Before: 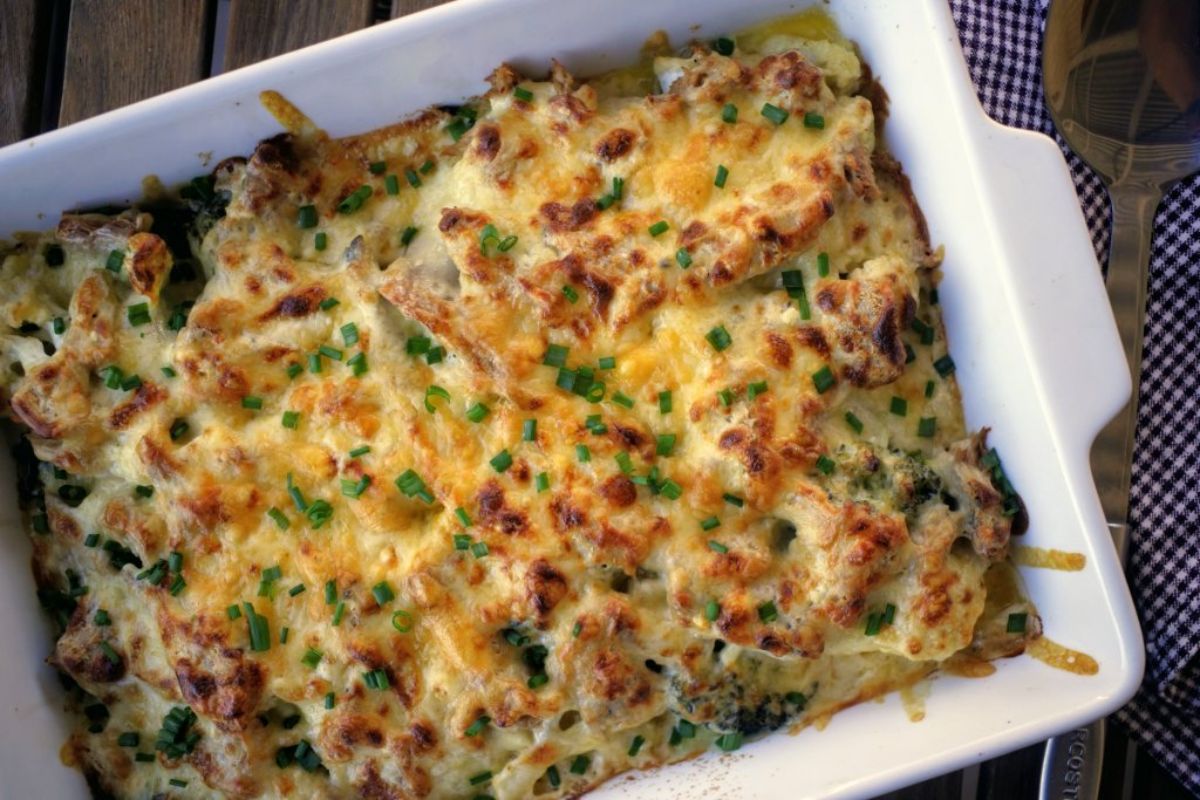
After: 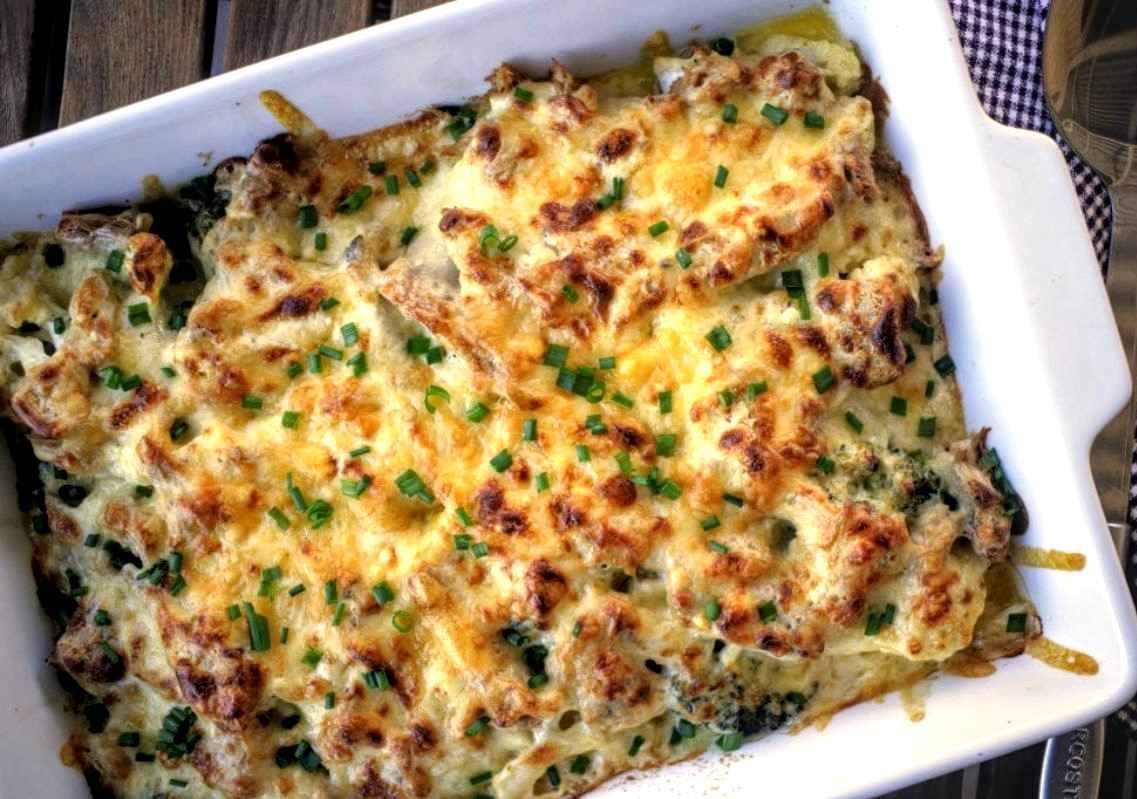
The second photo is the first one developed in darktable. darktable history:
exposure: exposure 0.076 EV, compensate exposure bias true, compensate highlight preservation false
crop and rotate: left 0%, right 5.18%
tone equalizer: -8 EV -0.385 EV, -7 EV -0.355 EV, -6 EV -0.318 EV, -5 EV -0.221 EV, -3 EV 0.192 EV, -2 EV 0.316 EV, -1 EV 0.367 EV, +0 EV 0.403 EV
local contrast: detail 130%
